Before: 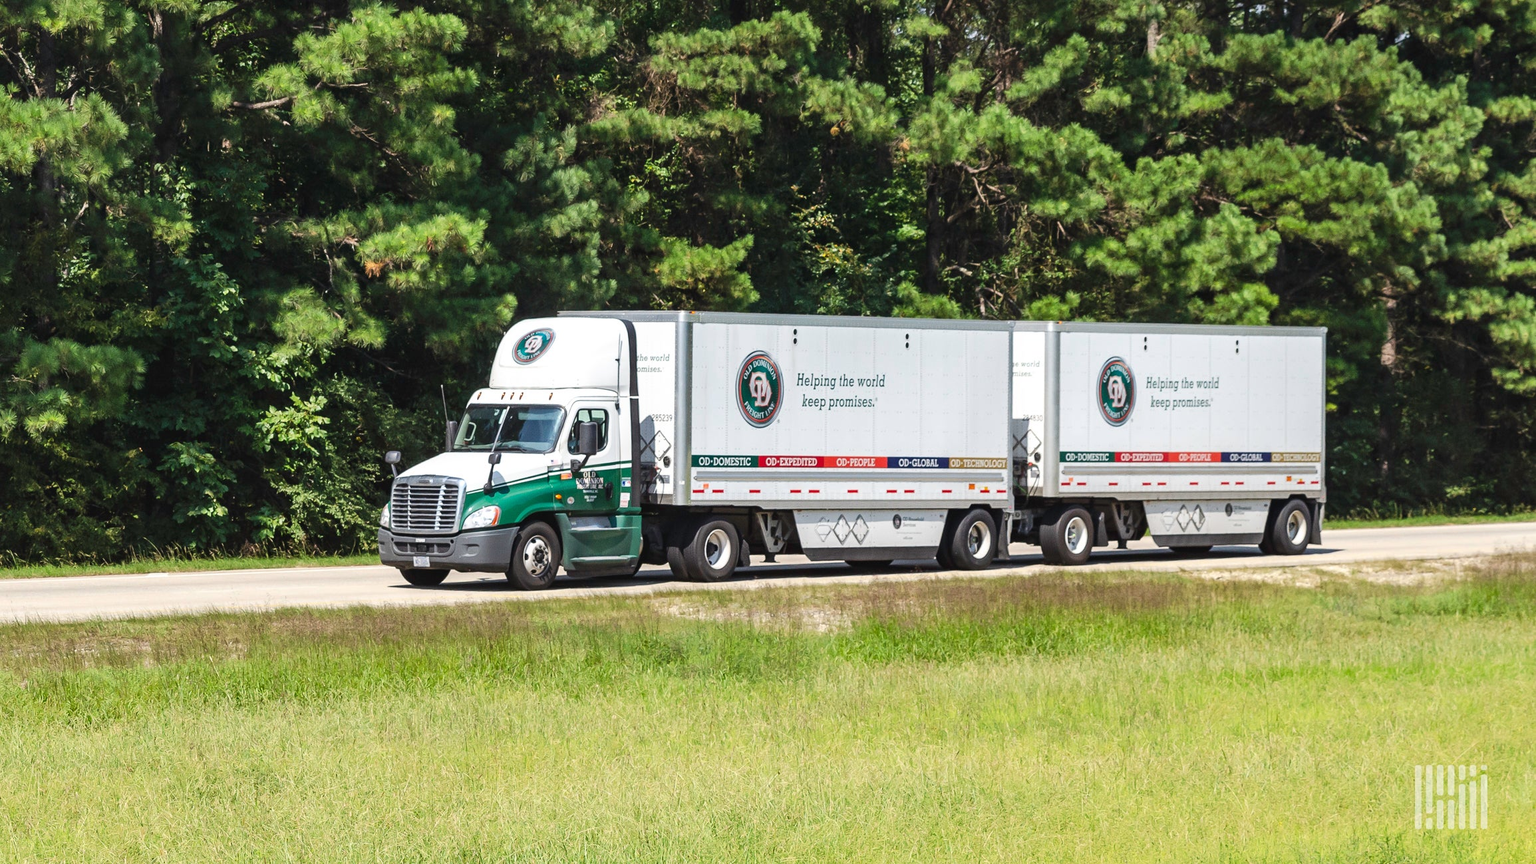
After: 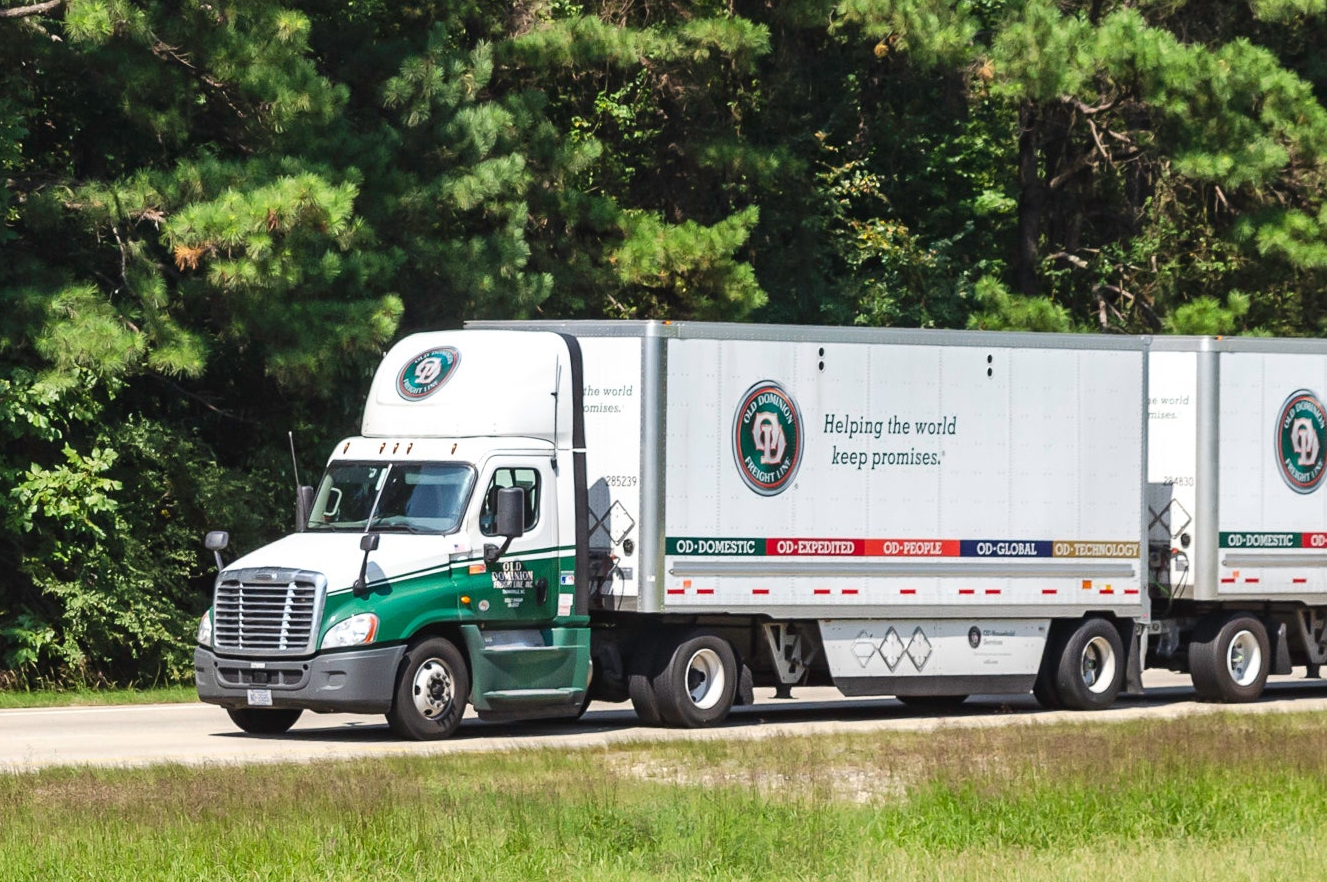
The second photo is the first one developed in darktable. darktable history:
crop: left 16.21%, top 11.389%, right 26.284%, bottom 20.664%
